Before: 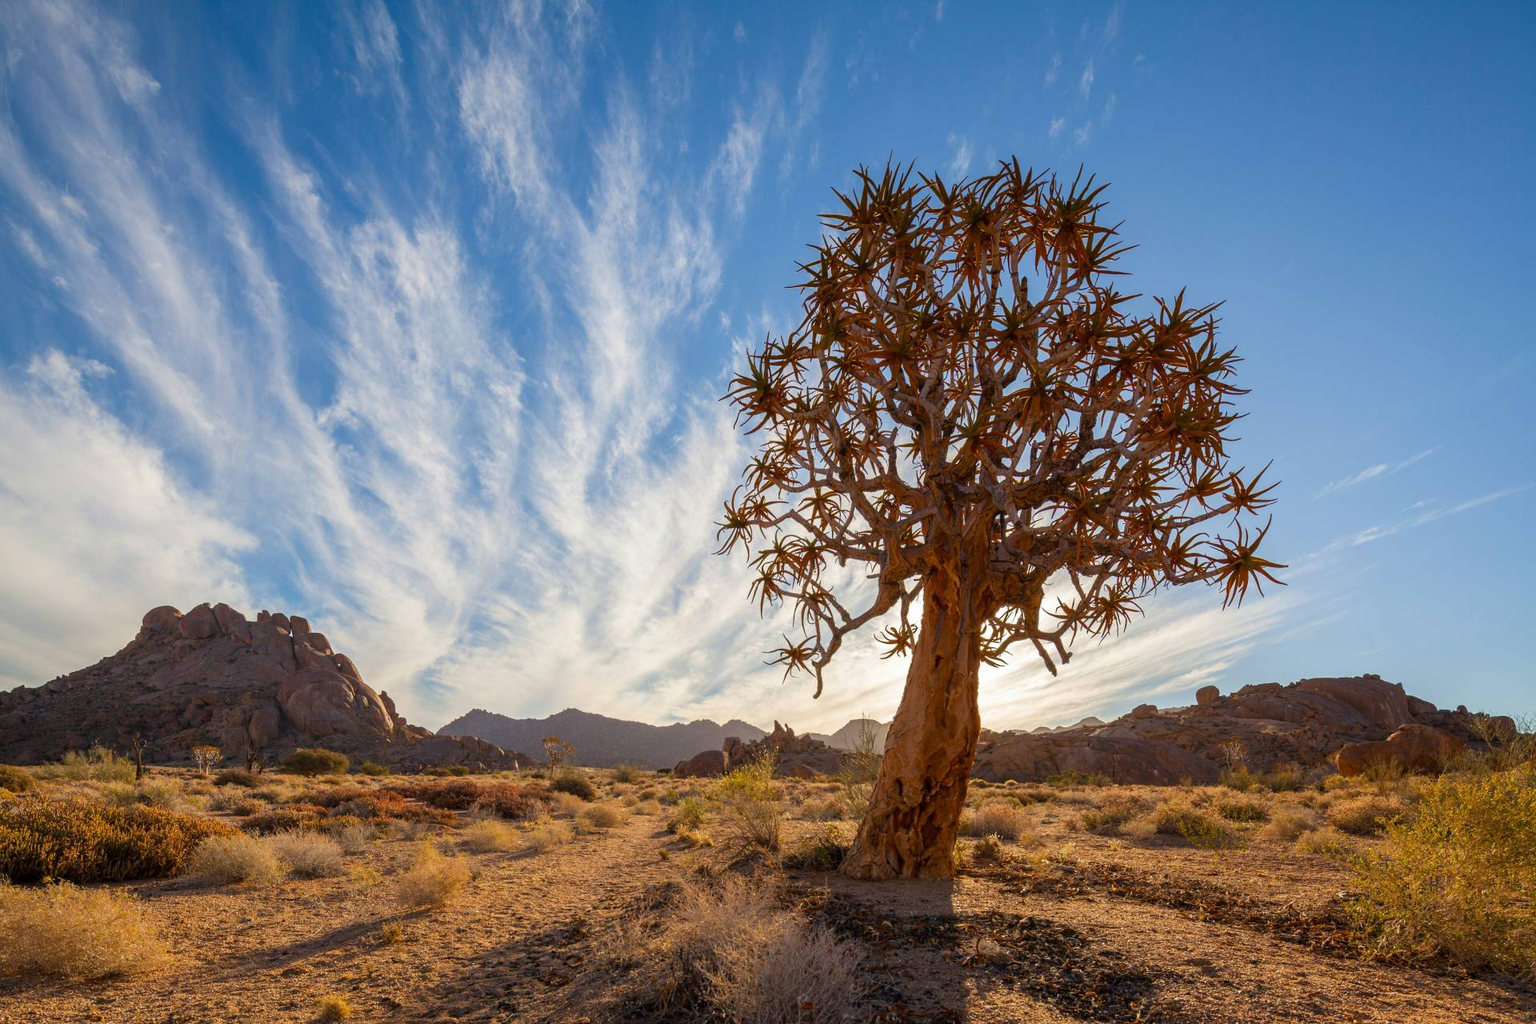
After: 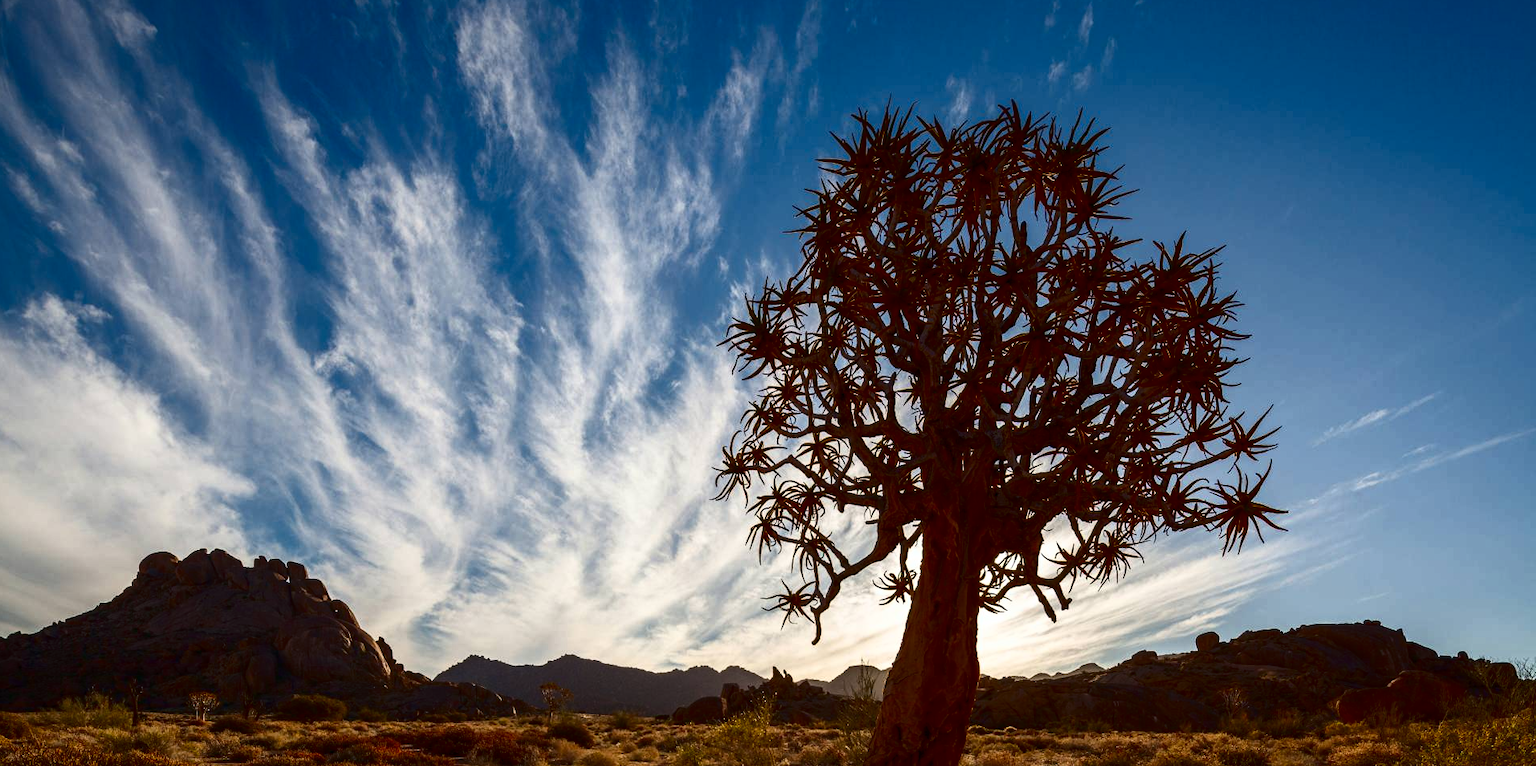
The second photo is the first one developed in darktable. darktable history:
crop: left 0.283%, top 5.474%, bottom 19.882%
contrast brightness saturation: brightness -0.512
tone curve: curves: ch0 [(0, 0) (0.003, 0.011) (0.011, 0.02) (0.025, 0.032) (0.044, 0.046) (0.069, 0.071) (0.1, 0.107) (0.136, 0.144) (0.177, 0.189) (0.224, 0.244) (0.277, 0.309) (0.335, 0.398) (0.399, 0.477) (0.468, 0.583) (0.543, 0.675) (0.623, 0.772) (0.709, 0.855) (0.801, 0.926) (0.898, 0.979) (1, 1)], color space Lab, independent channels, preserve colors none
